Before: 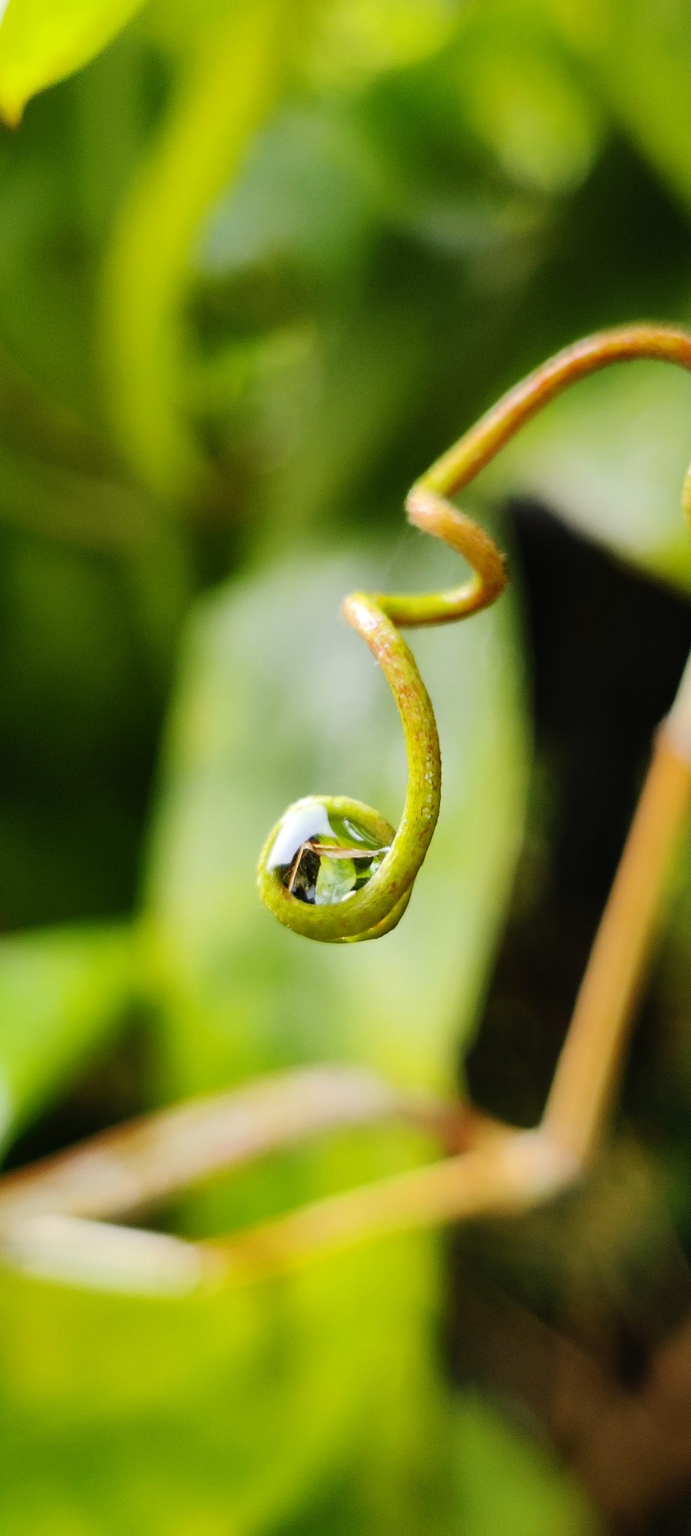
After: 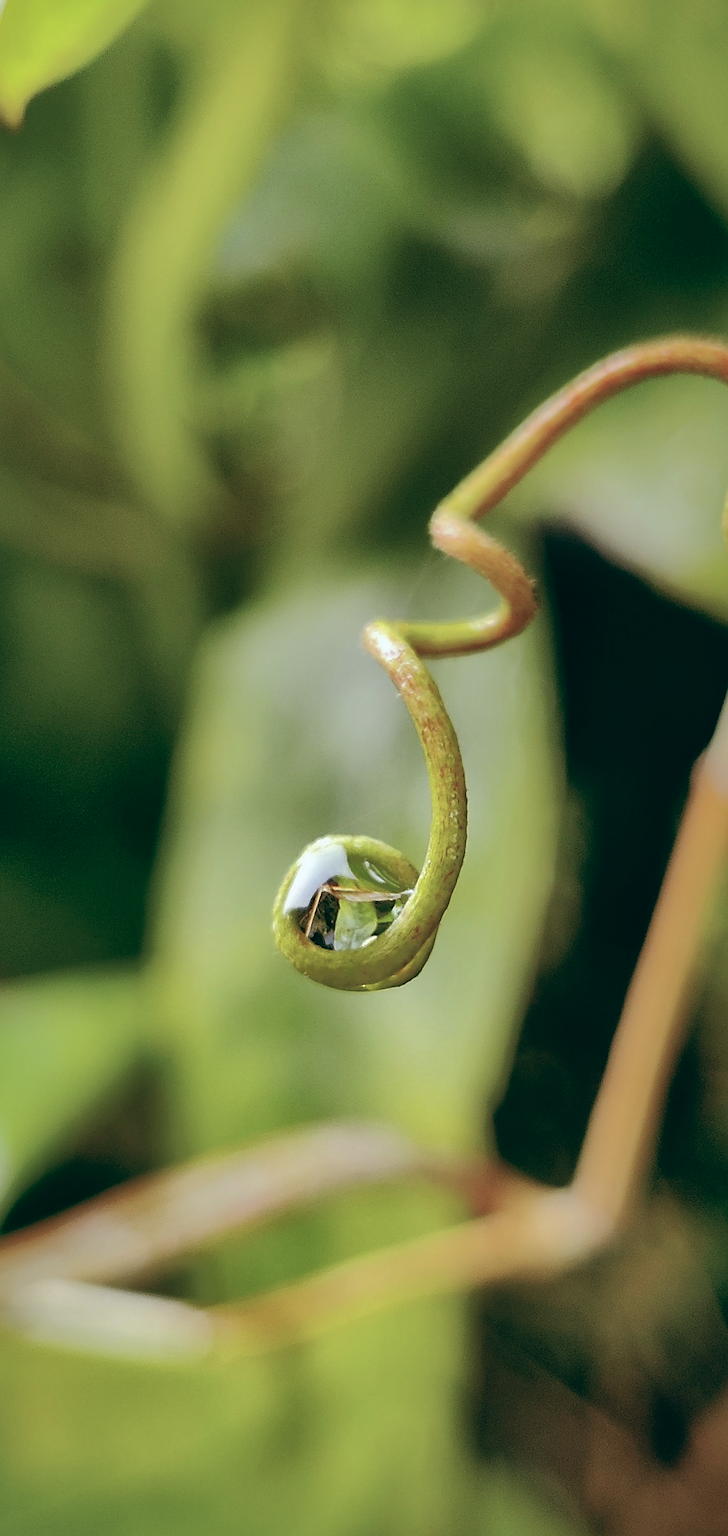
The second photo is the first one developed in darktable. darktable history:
crop: top 0.448%, right 0.264%, bottom 5.045%
color balance: lift [1, 0.994, 1.002, 1.006], gamma [0.957, 1.081, 1.016, 0.919], gain [0.97, 0.972, 1.01, 1.028], input saturation 91.06%, output saturation 79.8%
sharpen: on, module defaults
shadows and highlights: highlights -60
white balance: emerald 1
